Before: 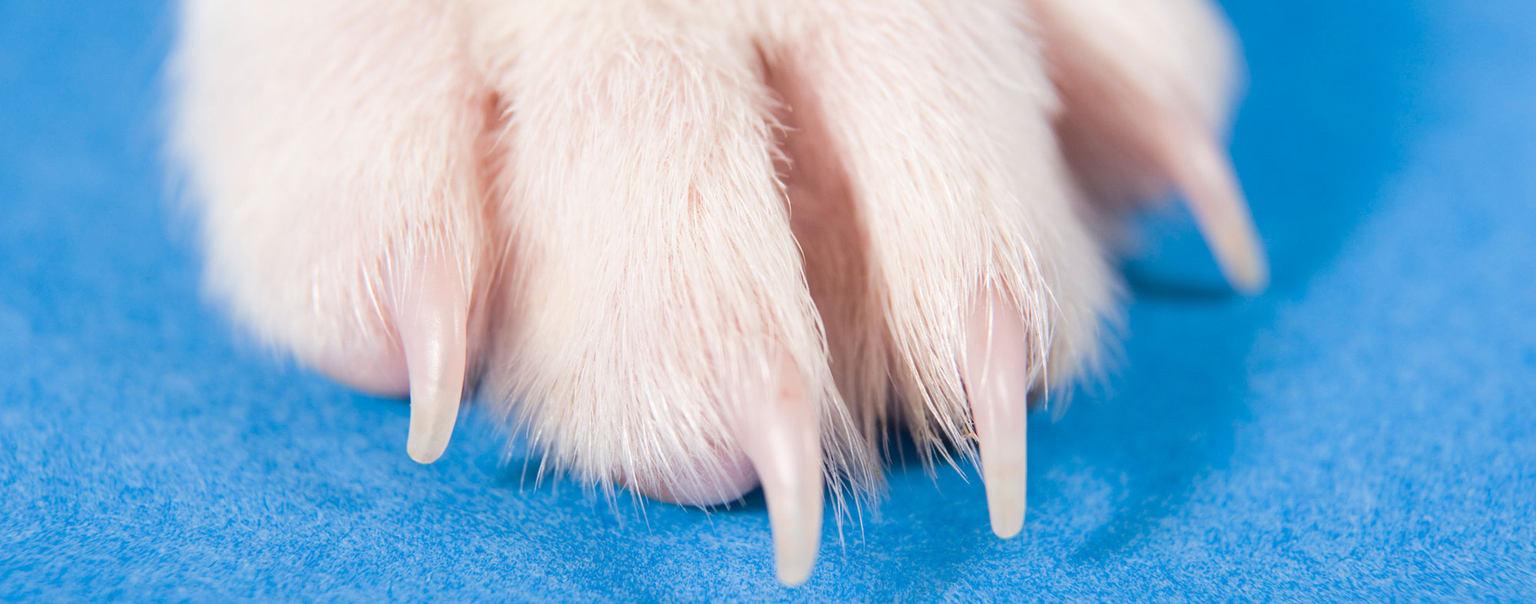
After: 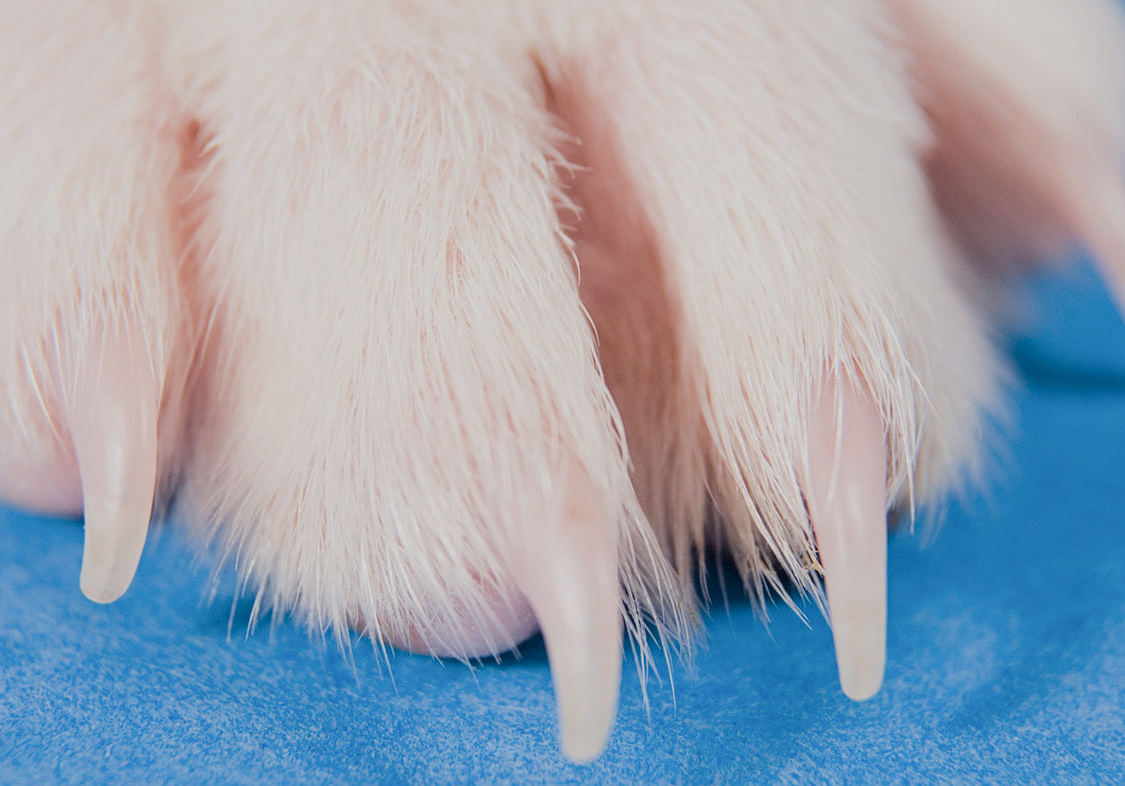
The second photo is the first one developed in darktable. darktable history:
crop and rotate: left 22.516%, right 21.234%
contrast equalizer: y [[0.5, 0.5, 0.5, 0.512, 0.552, 0.62], [0.5 ×6], [0.5 ×4, 0.504, 0.553], [0 ×6], [0 ×6]]
filmic rgb: black relative exposure -7.65 EV, white relative exposure 4.56 EV, hardness 3.61
